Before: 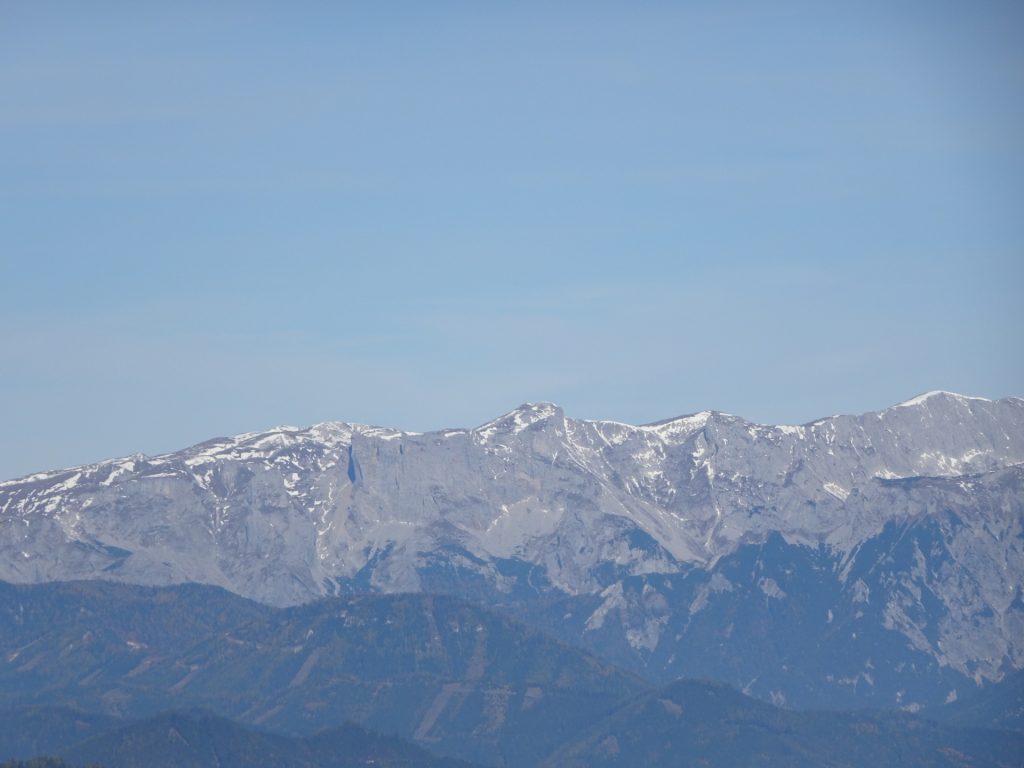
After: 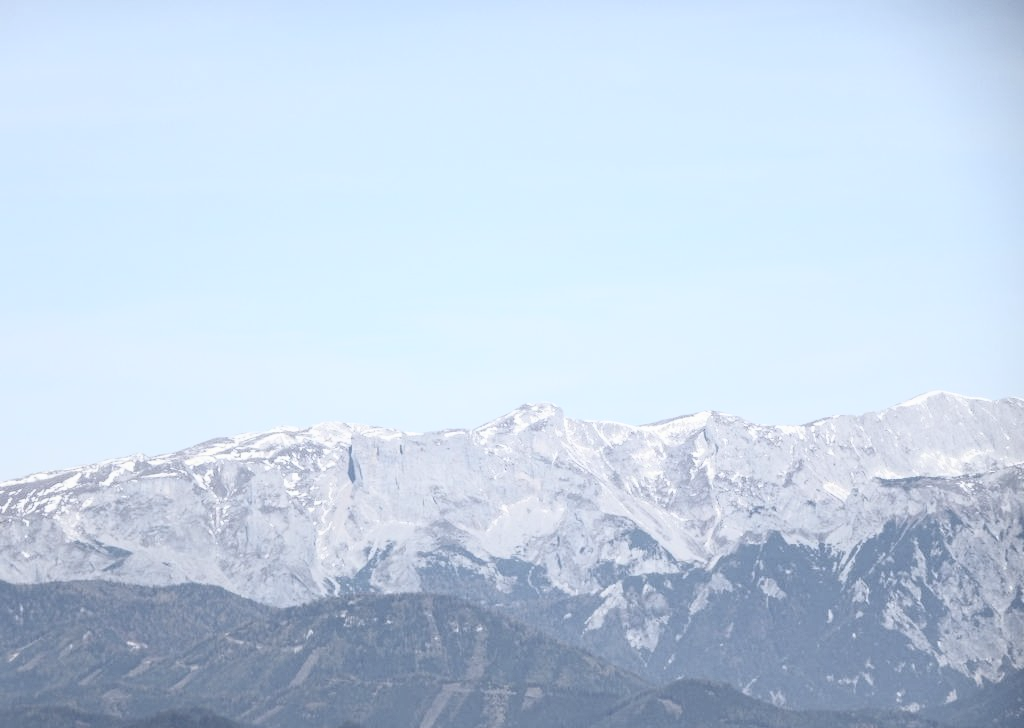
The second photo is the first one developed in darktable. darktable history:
contrast brightness saturation: contrast 0.556, brightness 0.568, saturation -0.334
base curve: curves: ch0 [(0, 0) (0.303, 0.277) (1, 1)], preserve colors none
crop and rotate: top 0.013%, bottom 5.13%
